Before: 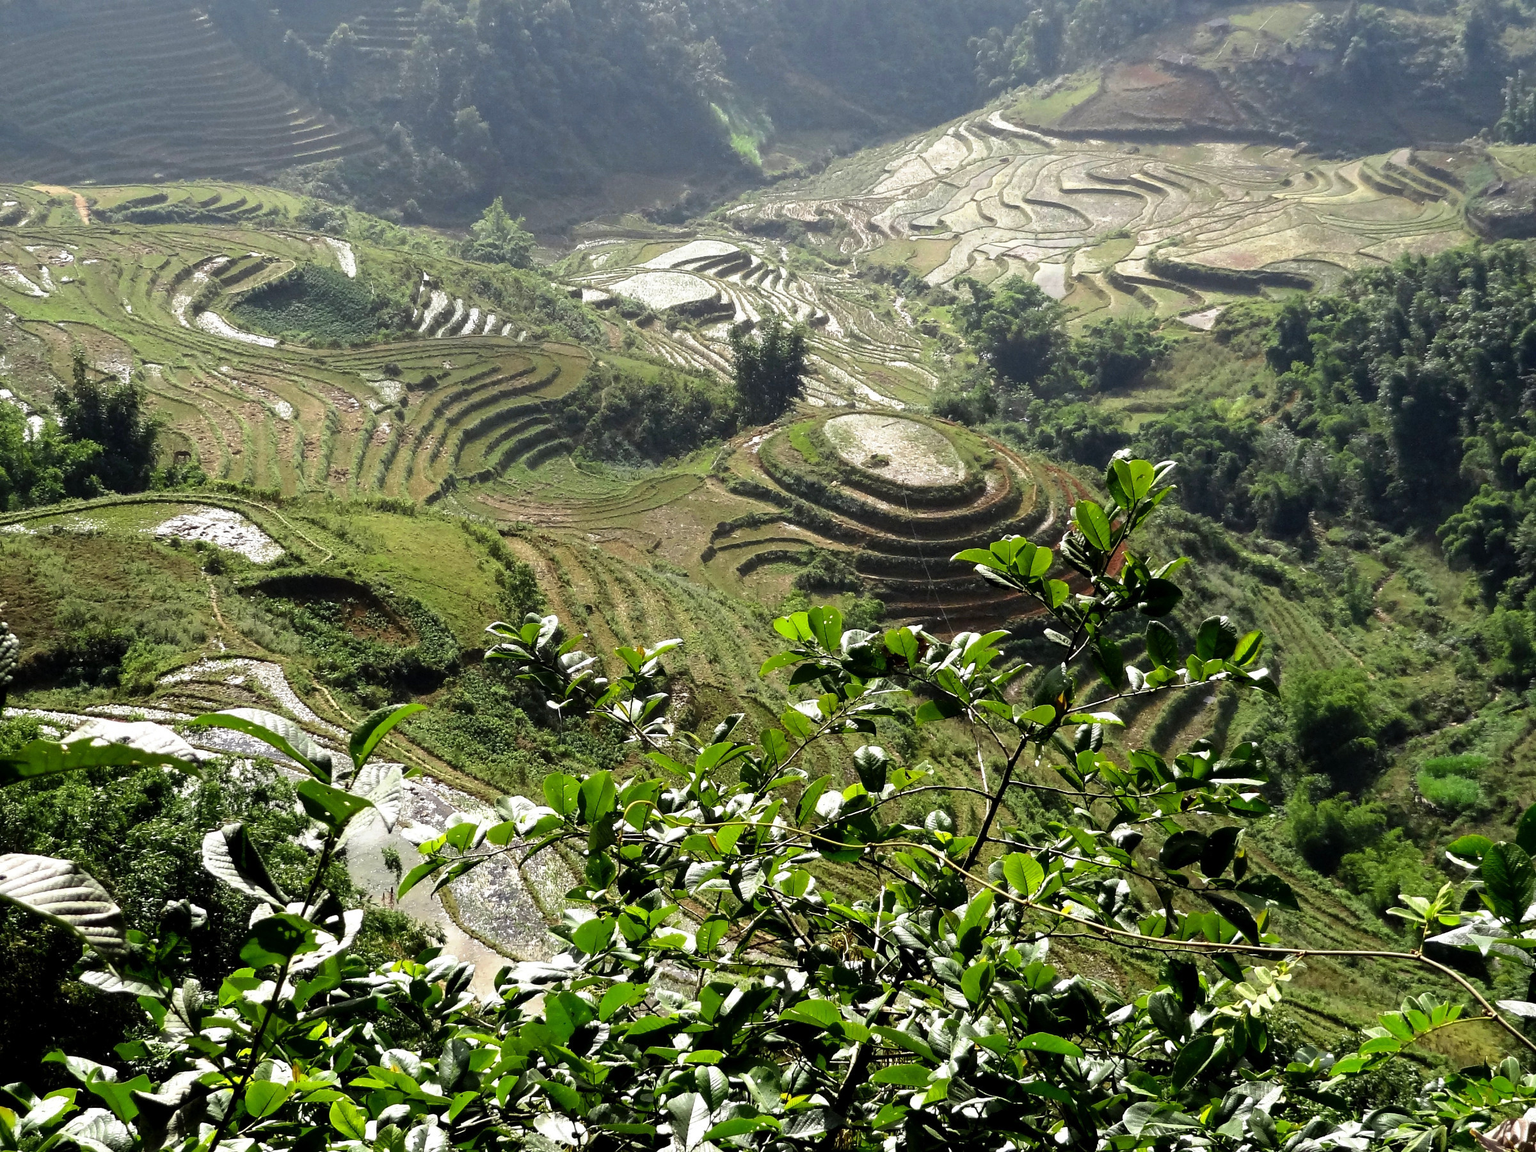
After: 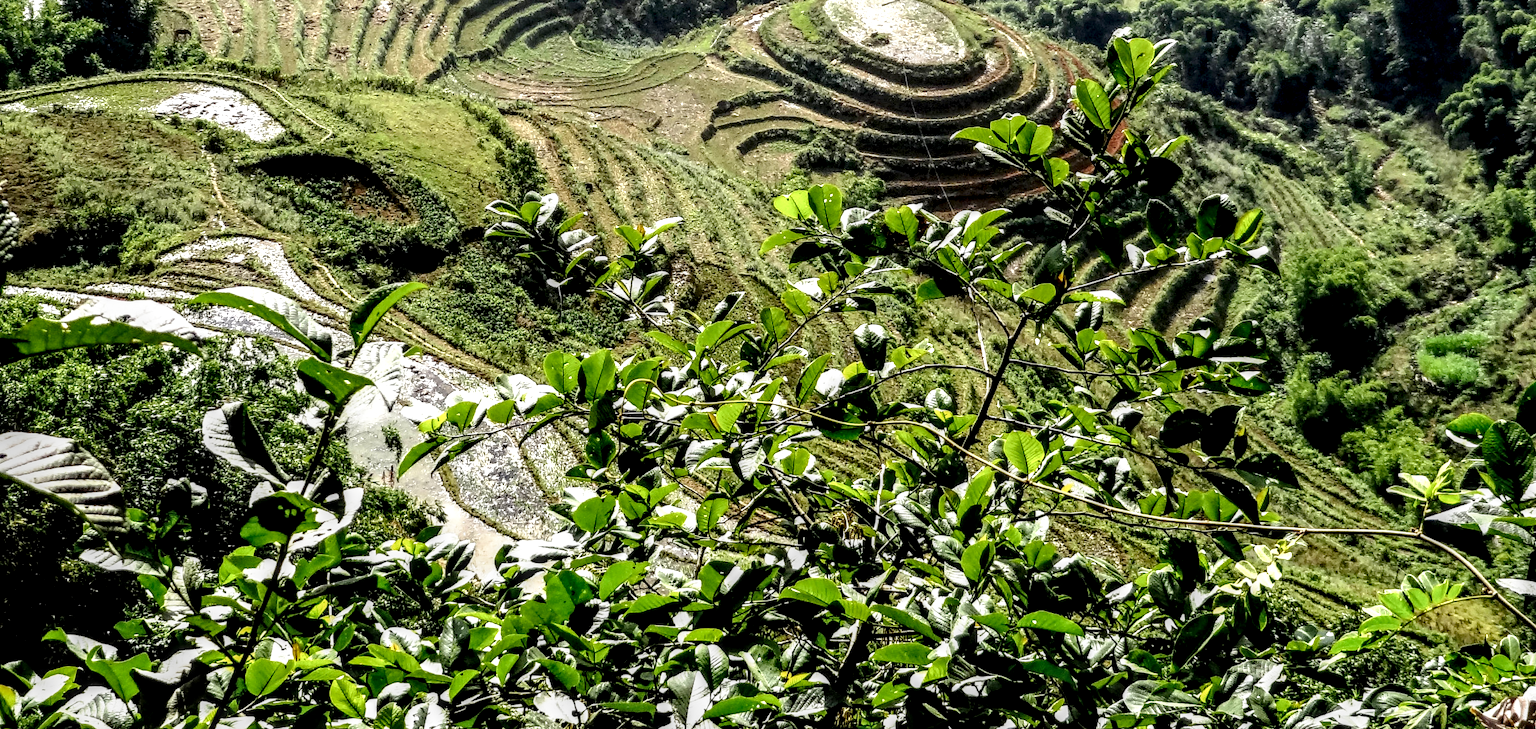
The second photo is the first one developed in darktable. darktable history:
tone curve: curves: ch0 [(0, 0) (0.091, 0.077) (0.389, 0.458) (0.745, 0.82) (0.844, 0.908) (0.909, 0.942) (1, 0.973)]; ch1 [(0, 0) (0.437, 0.404) (0.5, 0.5) (0.529, 0.55) (0.58, 0.6) (0.616, 0.649) (1, 1)]; ch2 [(0, 0) (0.442, 0.415) (0.5, 0.5) (0.535, 0.557) (0.585, 0.62) (1, 1)], preserve colors none
crop and rotate: top 36.635%
local contrast: highlights 9%, shadows 36%, detail 184%, midtone range 0.478
color calibration: illuminant same as pipeline (D50), adaptation XYZ, x 0.346, y 0.358, temperature 5011.49 K
